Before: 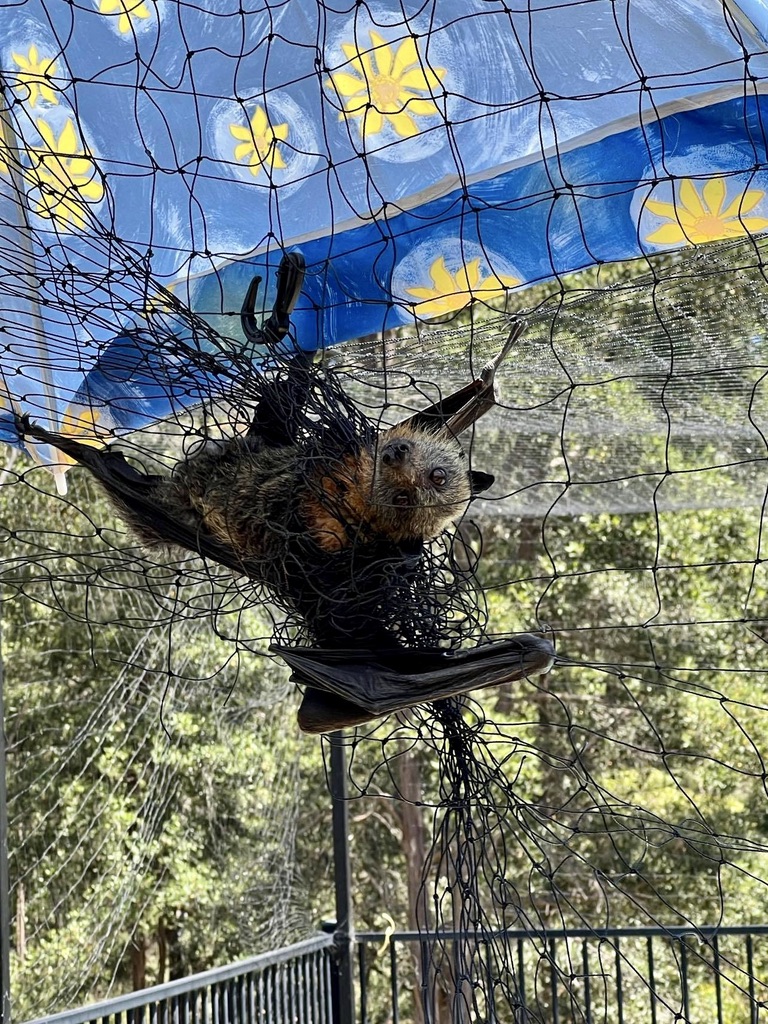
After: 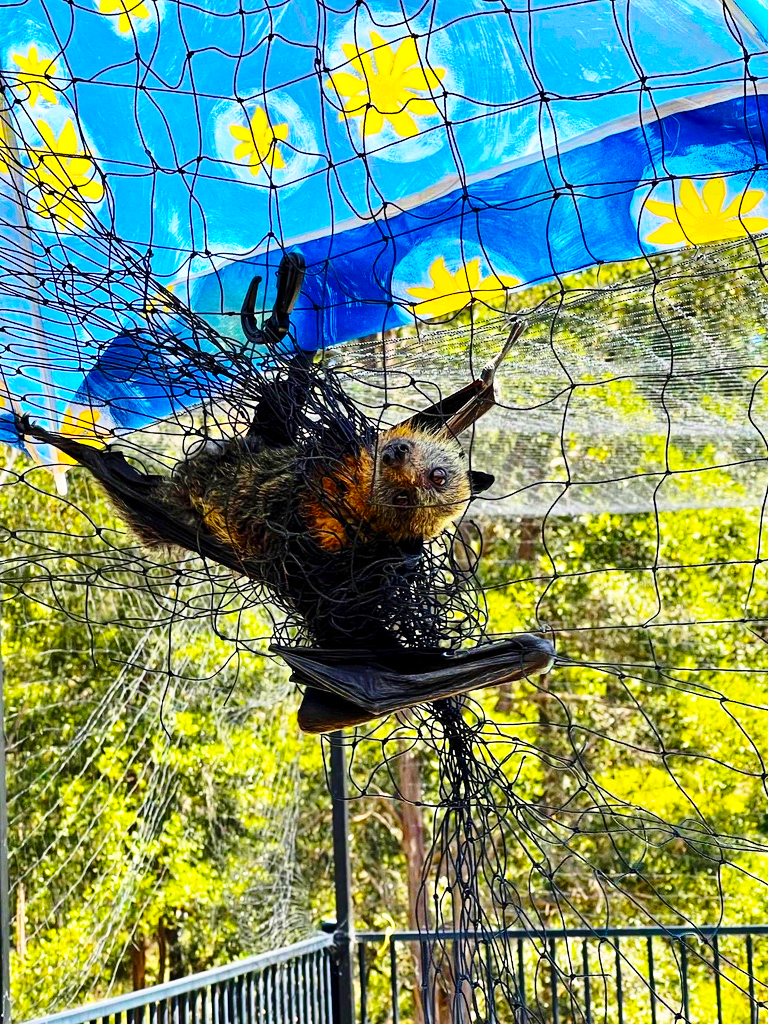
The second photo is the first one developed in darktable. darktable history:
color balance rgb: linear chroma grading › shadows -39.438%, linear chroma grading › highlights 39.007%, linear chroma grading › global chroma 45.035%, linear chroma grading › mid-tones -29.577%, perceptual saturation grading › global saturation 29.915%, global vibrance 20%
base curve: curves: ch0 [(0, 0) (0.028, 0.03) (0.121, 0.232) (0.46, 0.748) (0.859, 0.968) (1, 1)], preserve colors none
